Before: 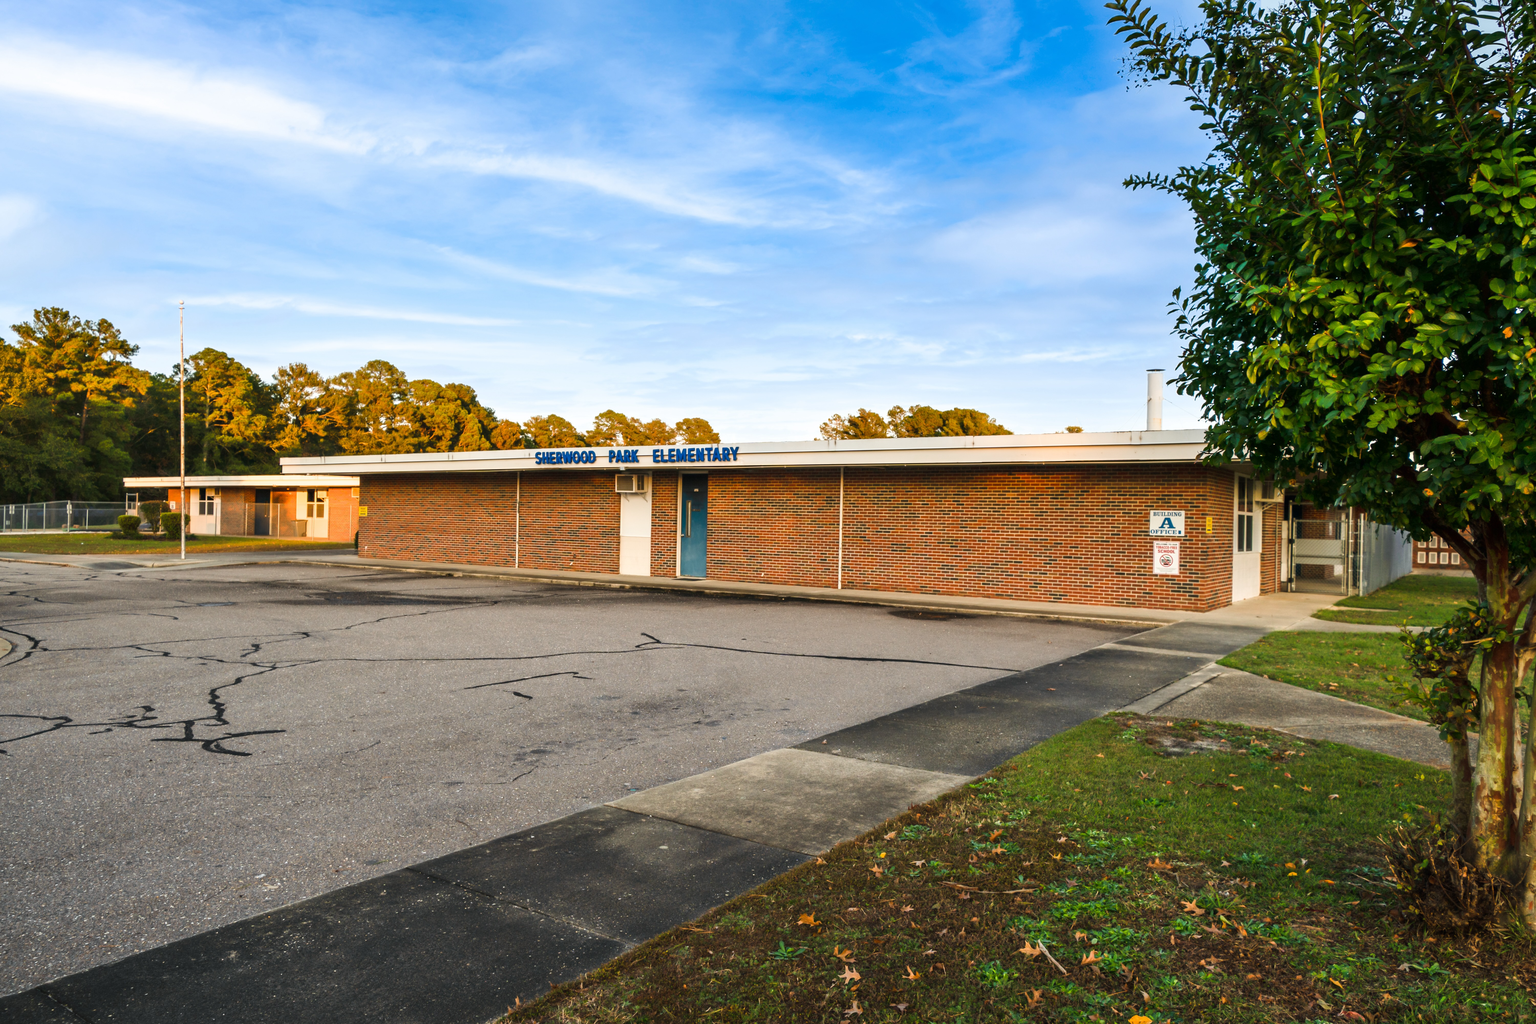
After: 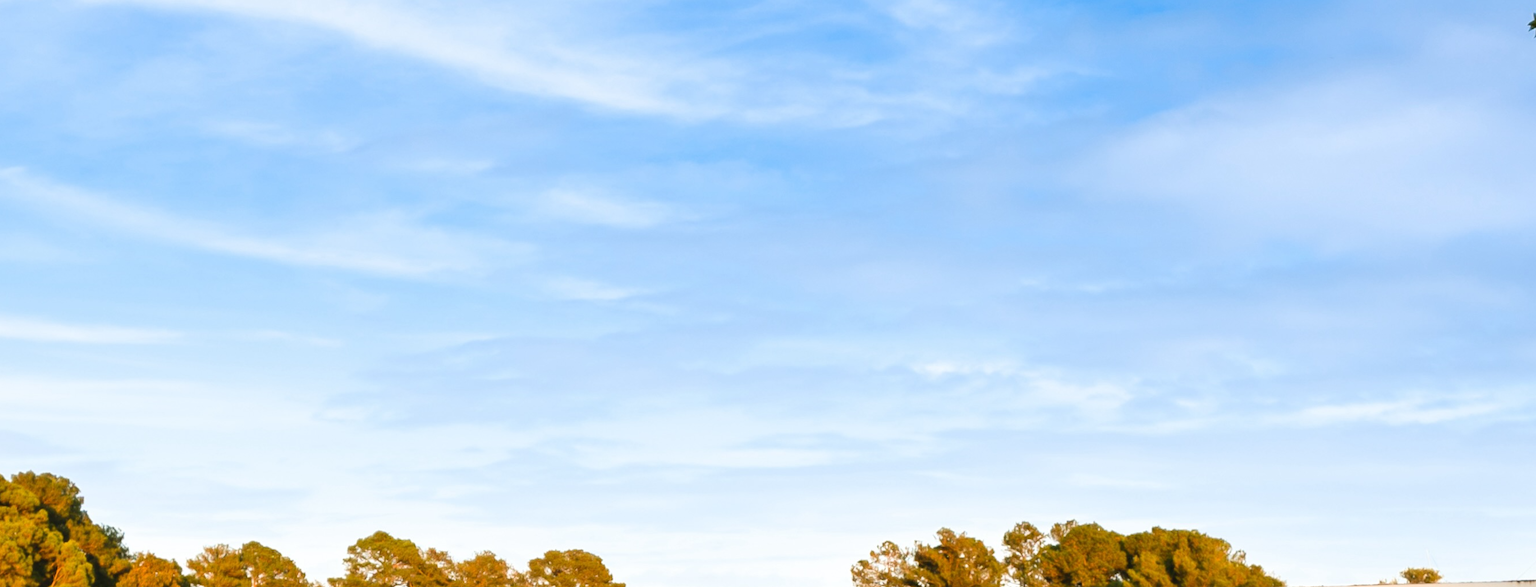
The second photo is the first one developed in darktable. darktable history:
crop: left 28.64%, top 16.86%, right 26.705%, bottom 57.525%
exposure: compensate exposure bias true, compensate highlight preservation false
